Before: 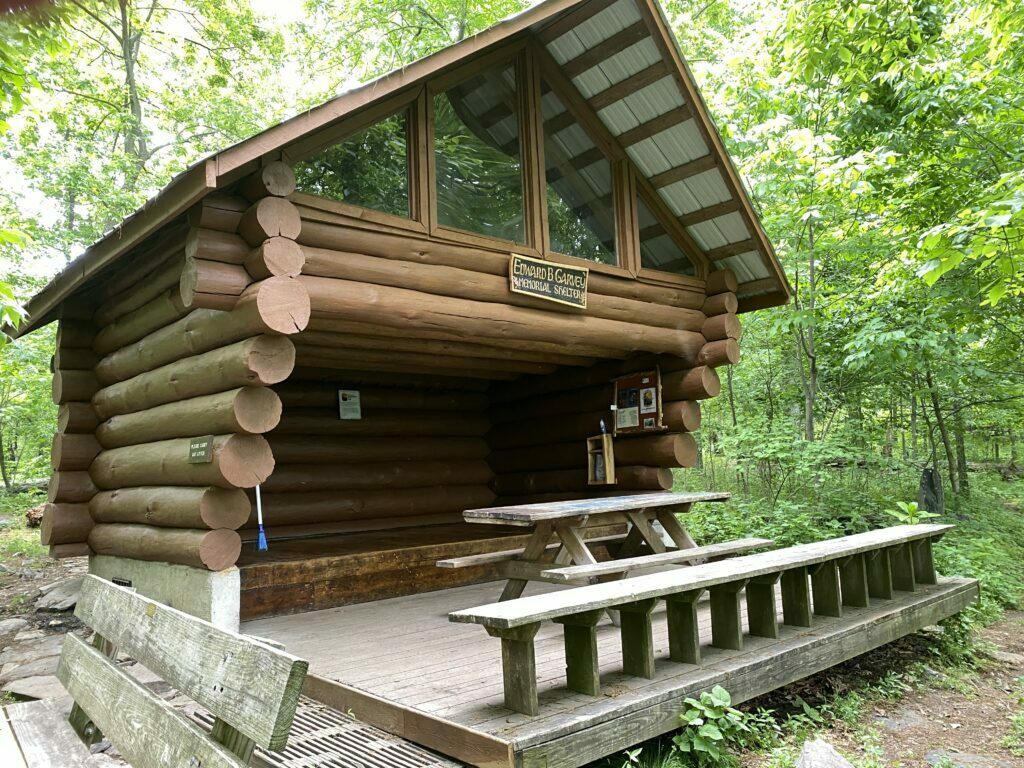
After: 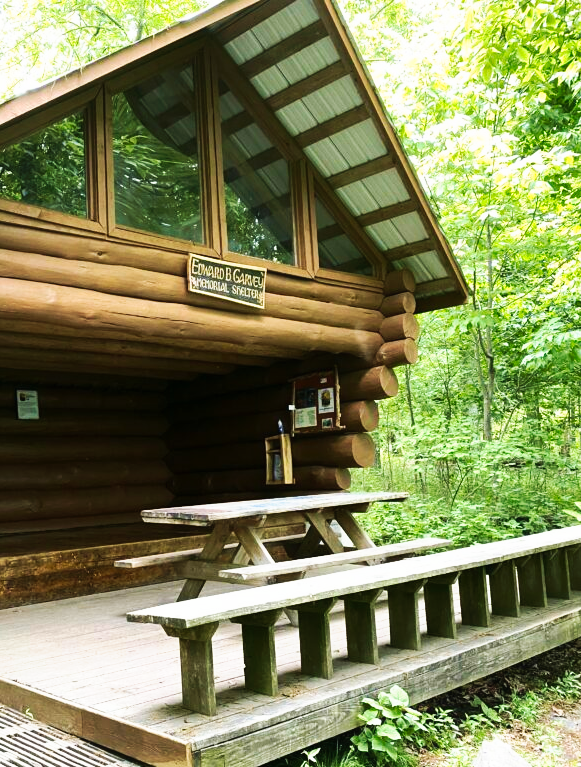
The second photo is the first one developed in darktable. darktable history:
tone curve: curves: ch0 [(0, 0) (0.003, 0.003) (0.011, 0.009) (0.025, 0.022) (0.044, 0.037) (0.069, 0.051) (0.1, 0.079) (0.136, 0.114) (0.177, 0.152) (0.224, 0.212) (0.277, 0.281) (0.335, 0.358) (0.399, 0.459) (0.468, 0.573) (0.543, 0.684) (0.623, 0.779) (0.709, 0.866) (0.801, 0.949) (0.898, 0.98) (1, 1)], preserve colors none
crop: left 31.51%, top 0.012%, right 11.661%
exposure: compensate highlight preservation false
velvia: on, module defaults
contrast equalizer: octaves 7, y [[0.506, 0.531, 0.562, 0.606, 0.638, 0.669], [0.5 ×6], [0.5 ×6], [0 ×6], [0 ×6]], mix -0.211
